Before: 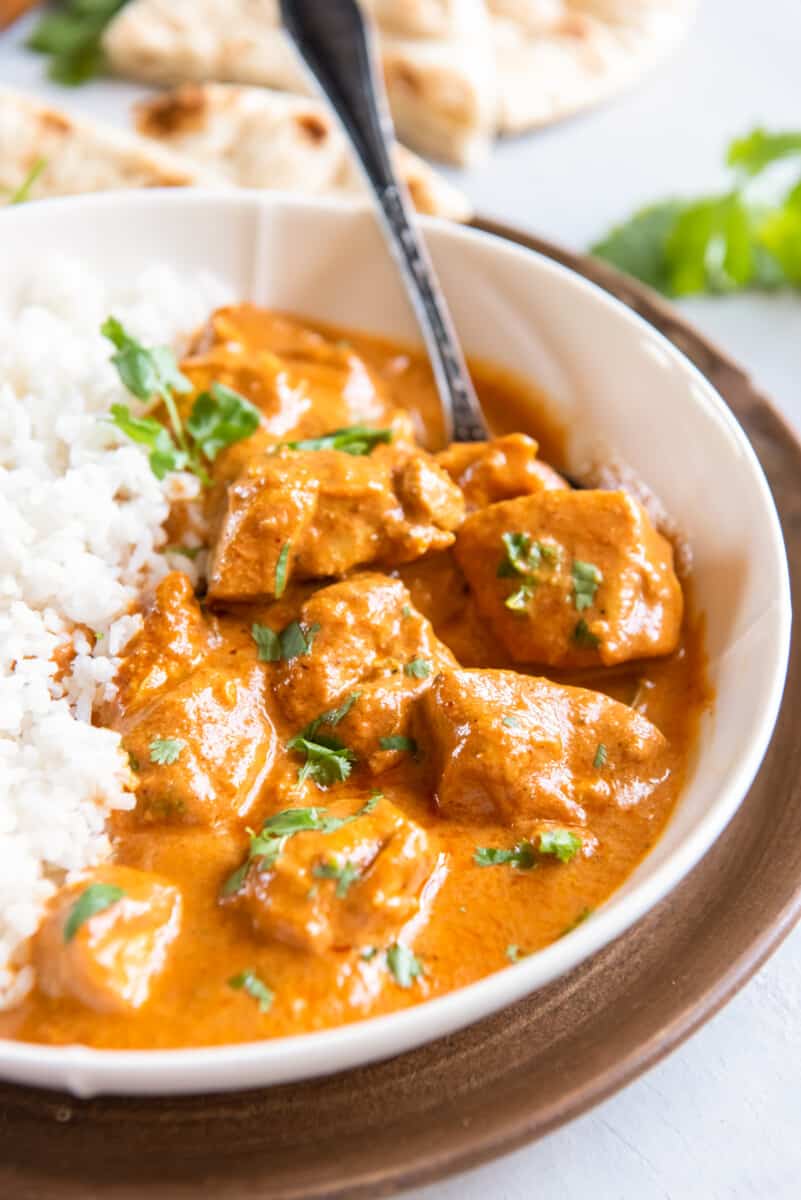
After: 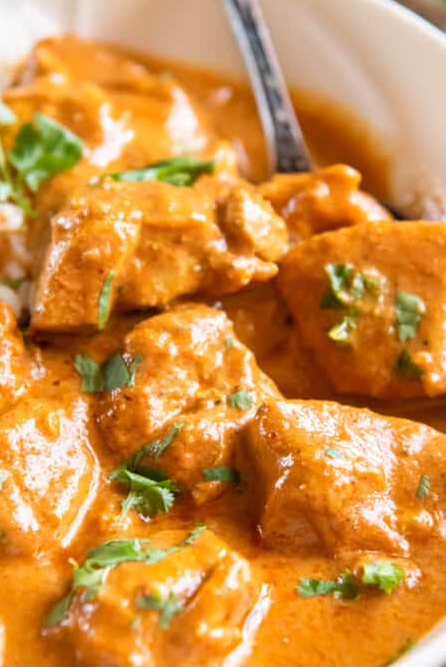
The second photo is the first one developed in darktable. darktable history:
crop and rotate: left 22.164%, top 22.449%, right 22.13%, bottom 21.904%
tone equalizer: -7 EV 0.118 EV
